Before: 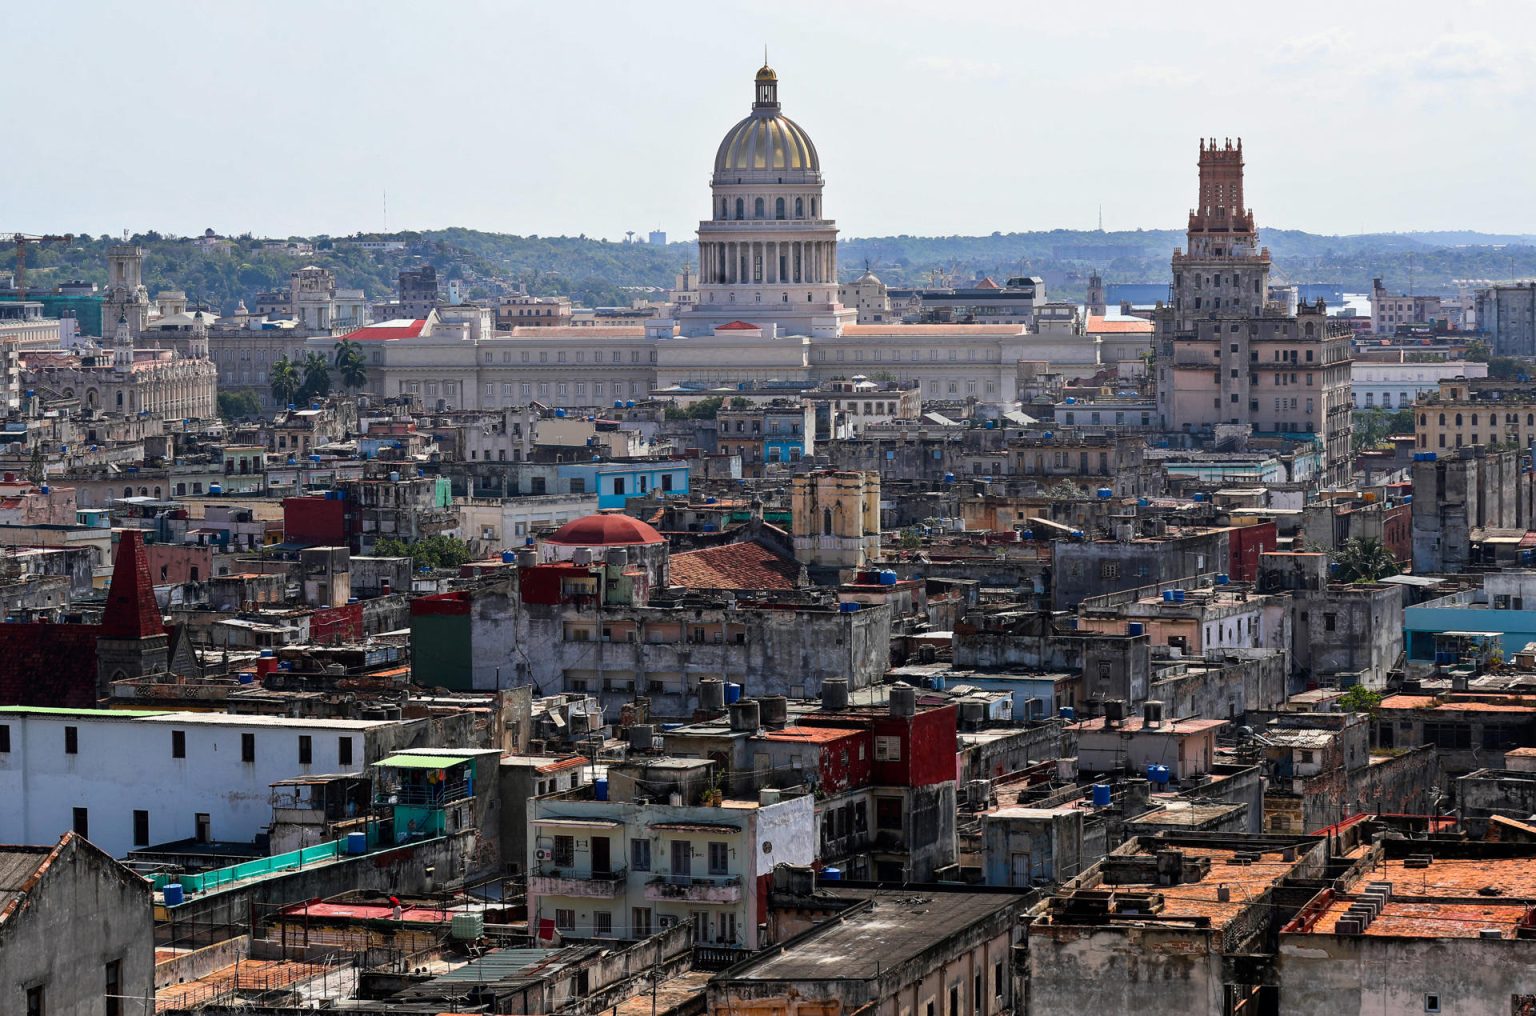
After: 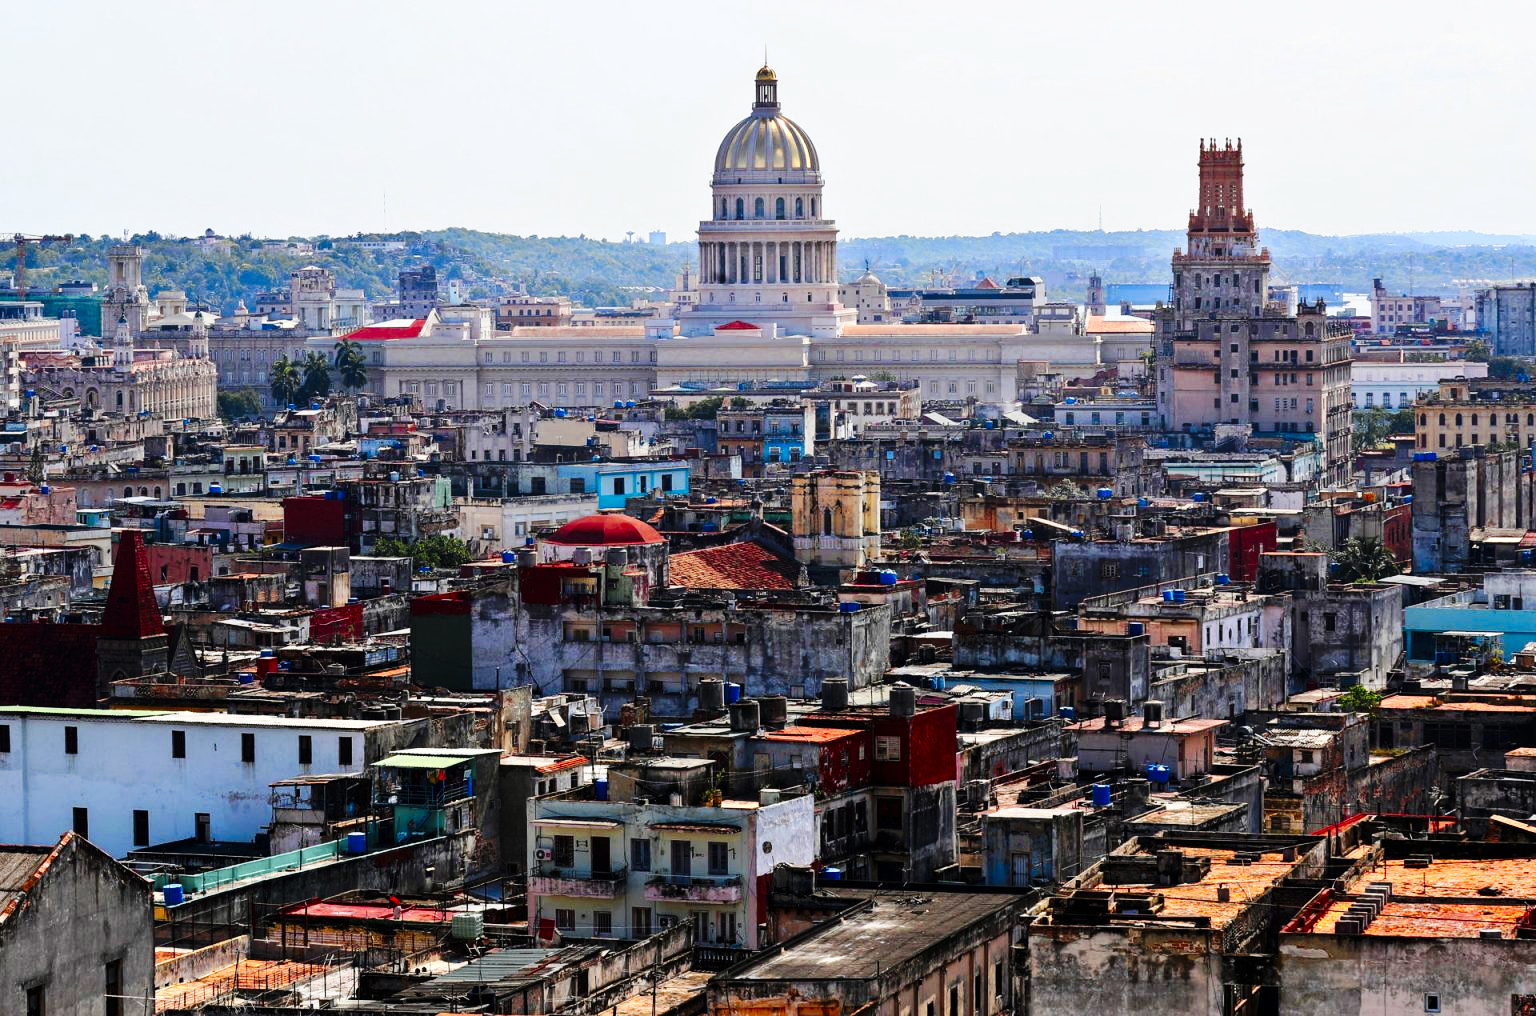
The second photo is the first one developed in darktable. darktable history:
base curve: curves: ch0 [(0, 0) (0.036, 0.025) (0.121, 0.166) (0.206, 0.329) (0.605, 0.79) (1, 1)], preserve colors none
color zones: curves: ch0 [(0.004, 0.305) (0.261, 0.623) (0.389, 0.399) (0.708, 0.571) (0.947, 0.34)]; ch1 [(0.025, 0.645) (0.229, 0.584) (0.326, 0.551) (0.484, 0.262) (0.757, 0.643)]
